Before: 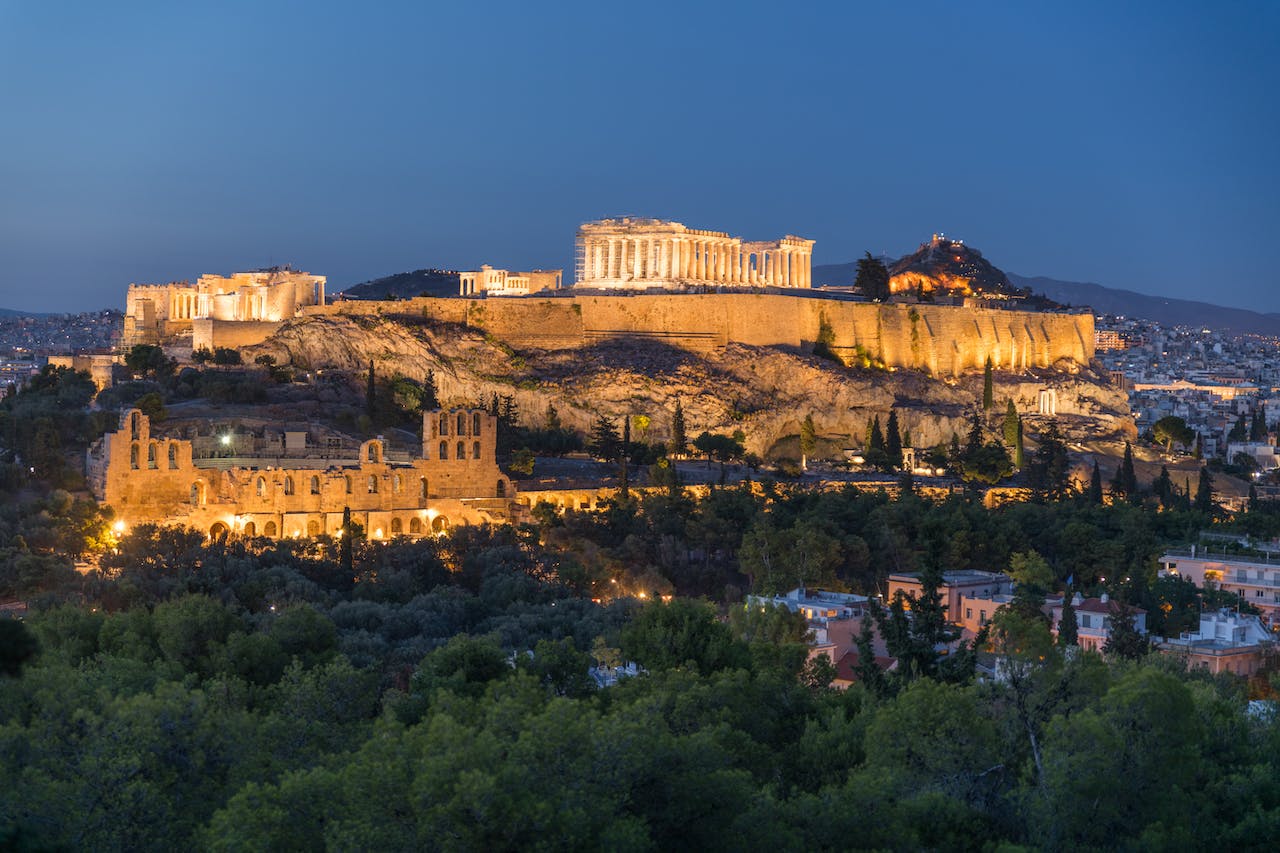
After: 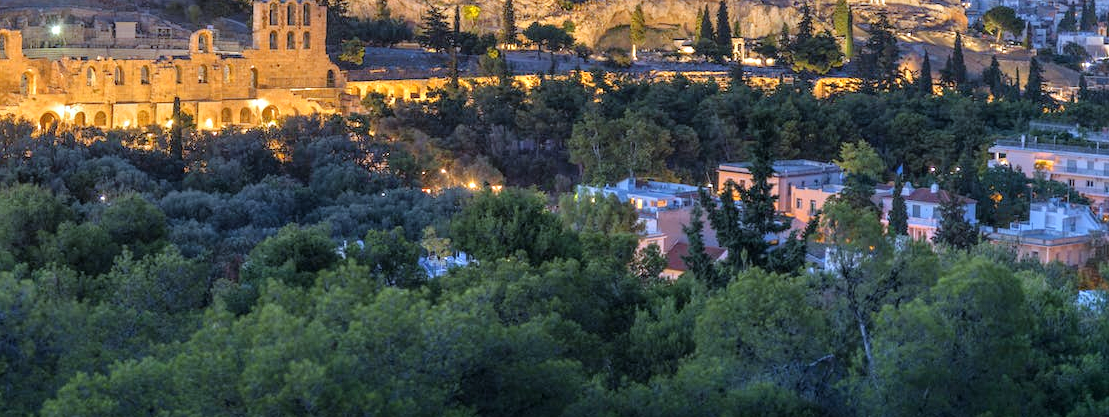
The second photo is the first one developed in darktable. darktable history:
tone equalizer: -7 EV 0.15 EV, -6 EV 0.6 EV, -5 EV 1.15 EV, -4 EV 1.33 EV, -3 EV 1.15 EV, -2 EV 0.6 EV, -1 EV 0.15 EV, mask exposure compensation -0.5 EV
white balance: red 0.924, blue 1.095
crop and rotate: left 13.306%, top 48.129%, bottom 2.928%
